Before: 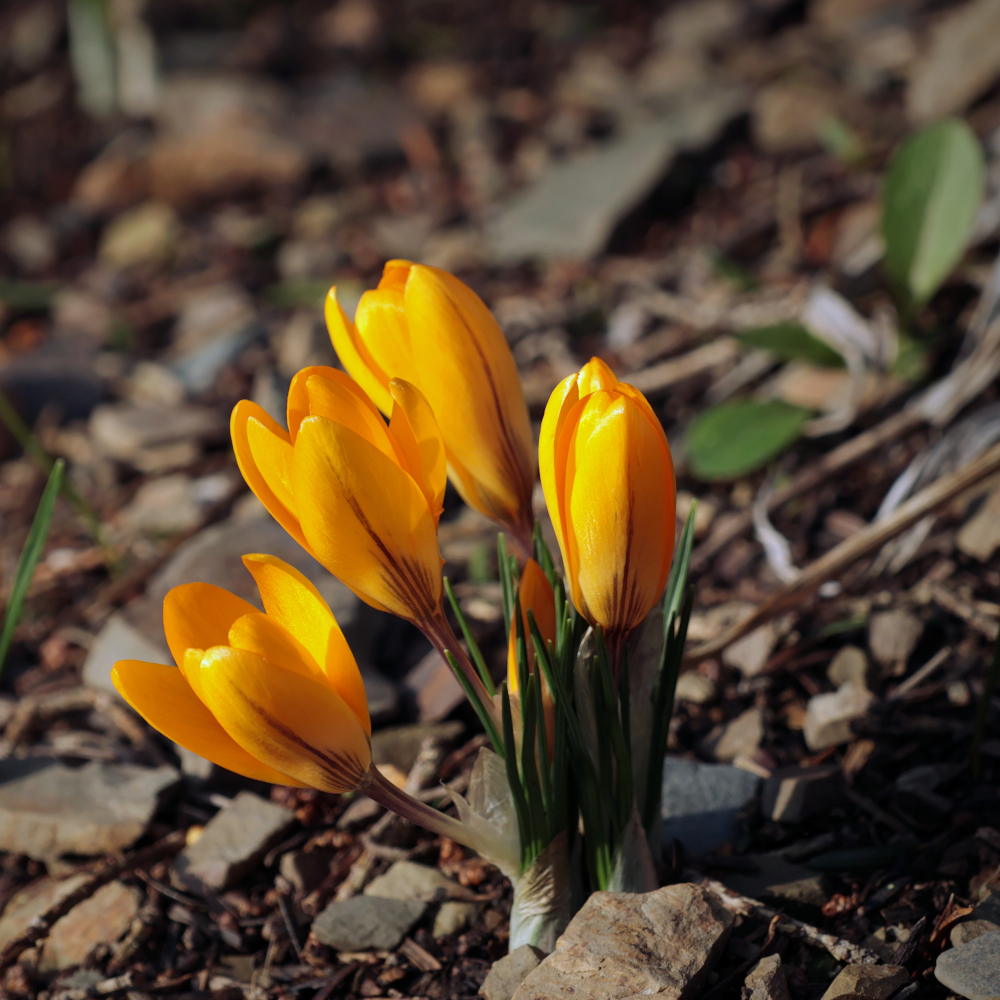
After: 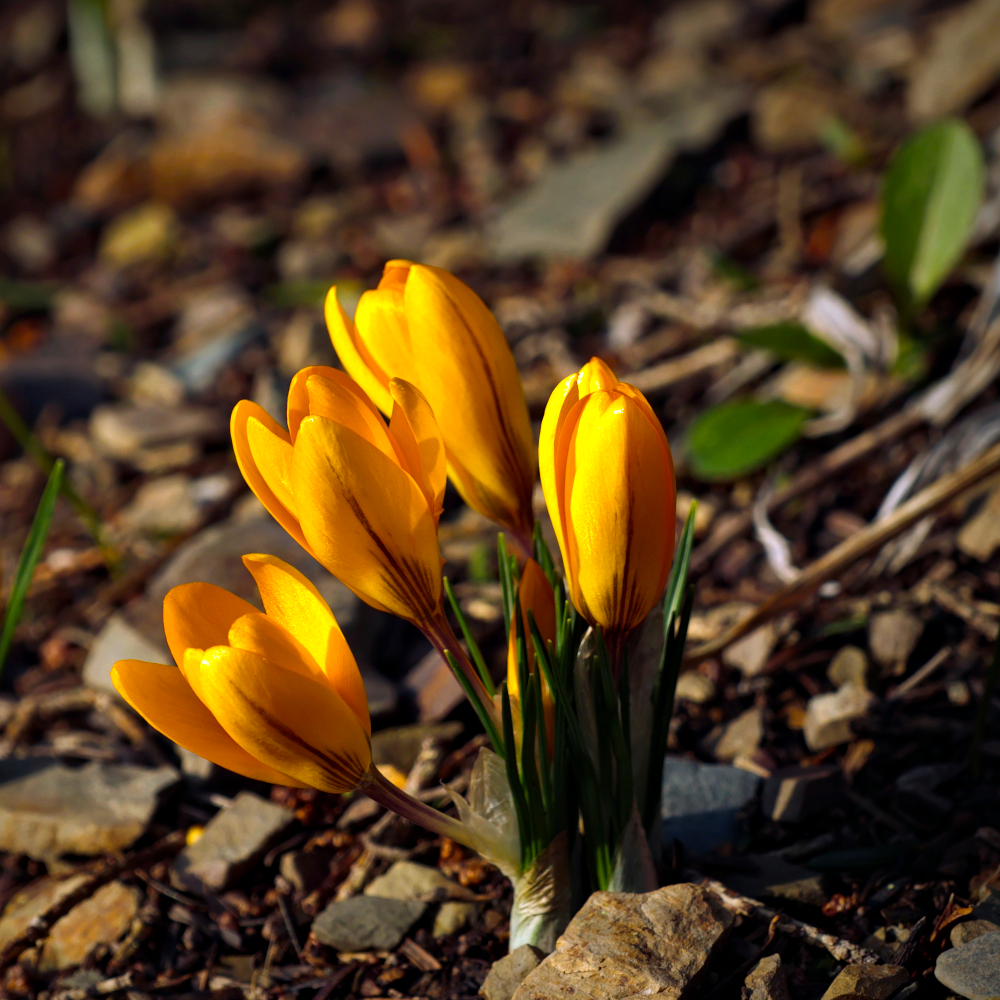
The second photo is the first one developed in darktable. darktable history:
color balance rgb: highlights gain › chroma 3.013%, highlights gain › hue 77.26°, linear chroma grading › global chroma 15.433%, perceptual saturation grading › global saturation 31.023%, perceptual brilliance grading › highlights 14.516%, perceptual brilliance grading › mid-tones -6.847%, perceptual brilliance grading › shadows -27.373%, global vibrance 20%
local contrast: mode bilateral grid, contrast 28, coarseness 15, detail 115%, midtone range 0.2
